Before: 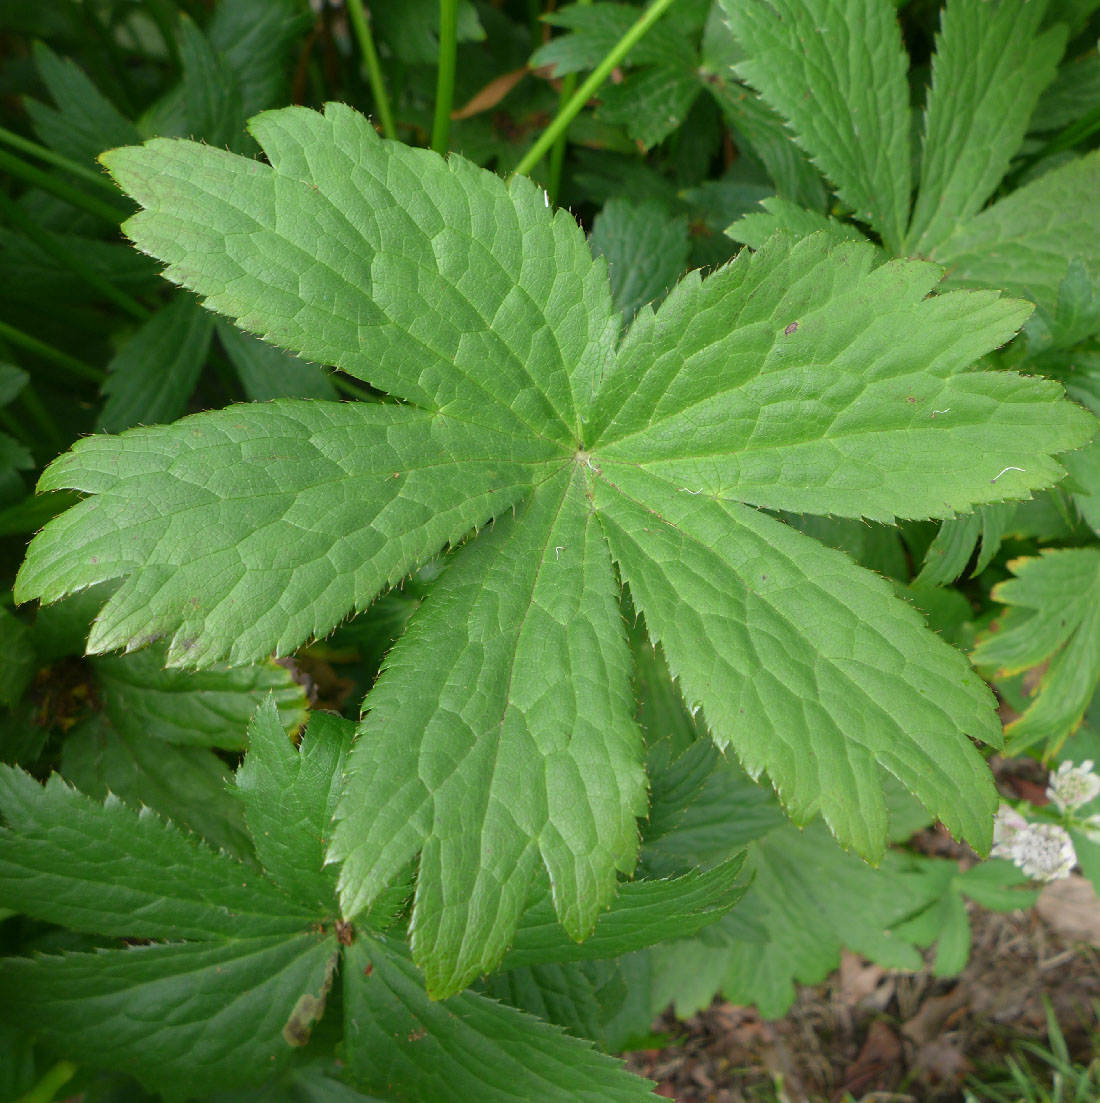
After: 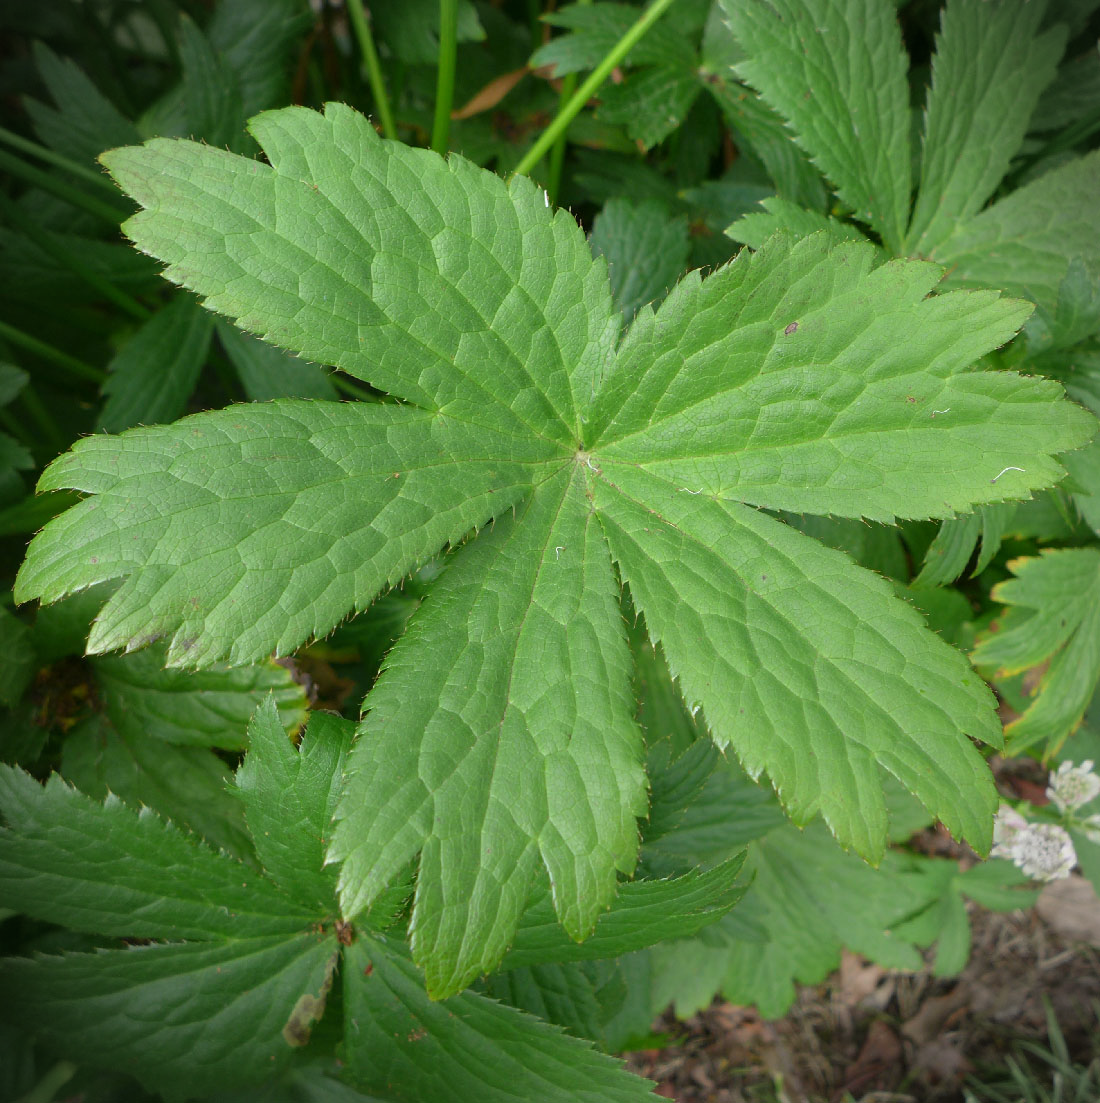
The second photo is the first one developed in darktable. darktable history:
vignetting: fall-off start 91.6%
